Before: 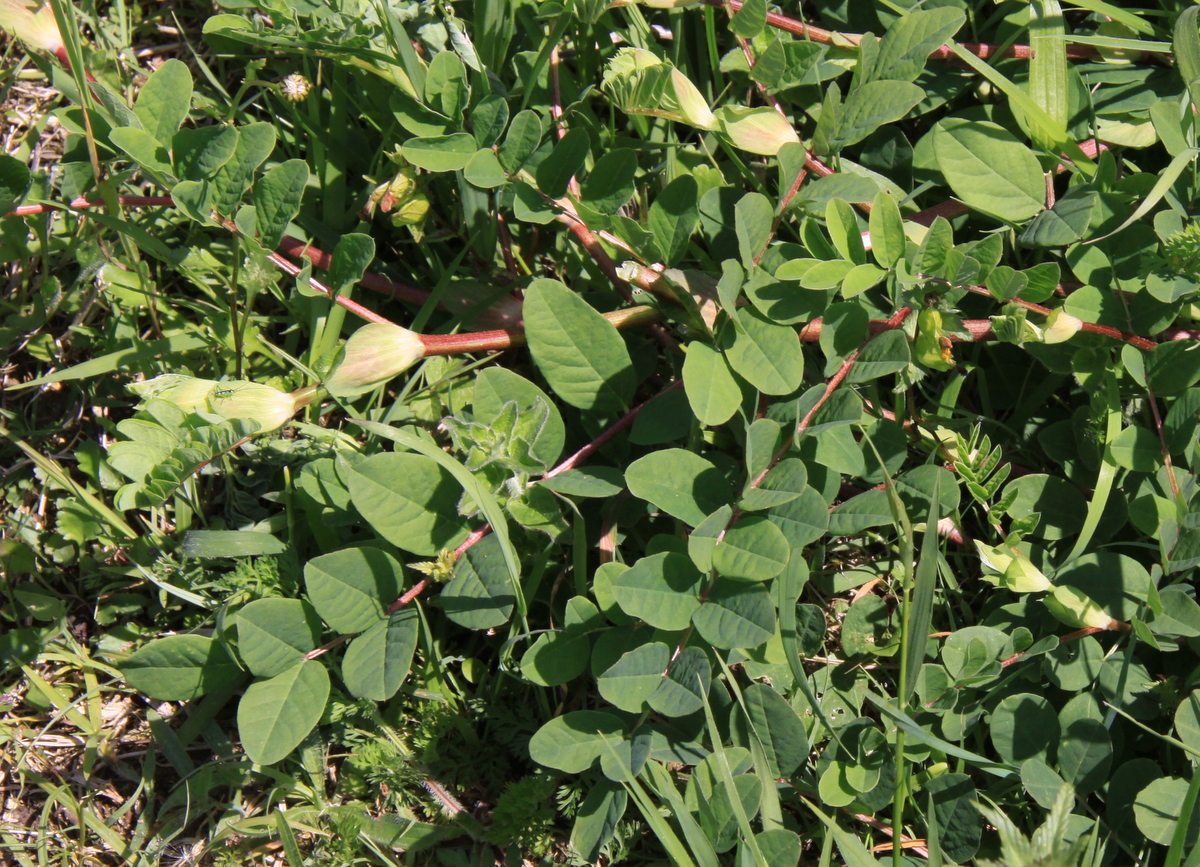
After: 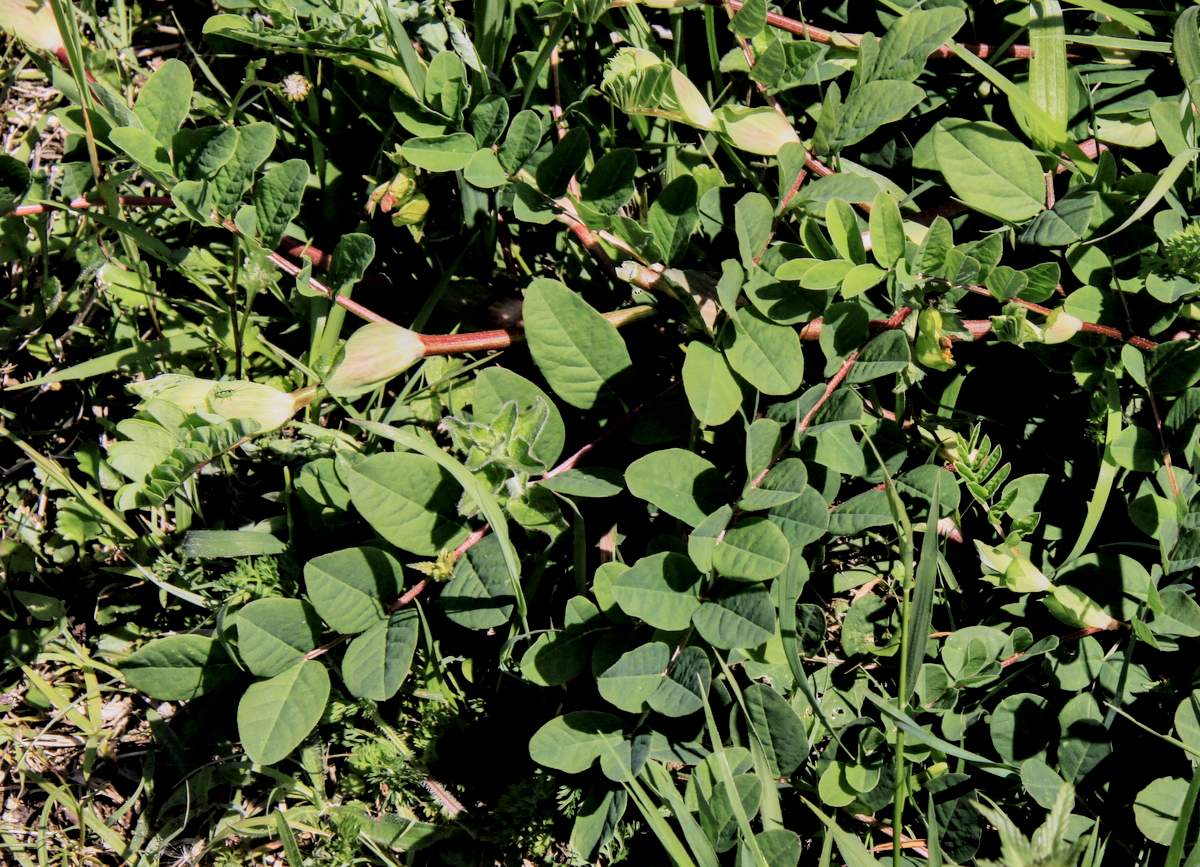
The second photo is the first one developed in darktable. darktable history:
local contrast: shadows 94%
shadows and highlights: soften with gaussian
filmic rgb: black relative exposure -5 EV, hardness 2.88, contrast 1.4, highlights saturation mix -30%
